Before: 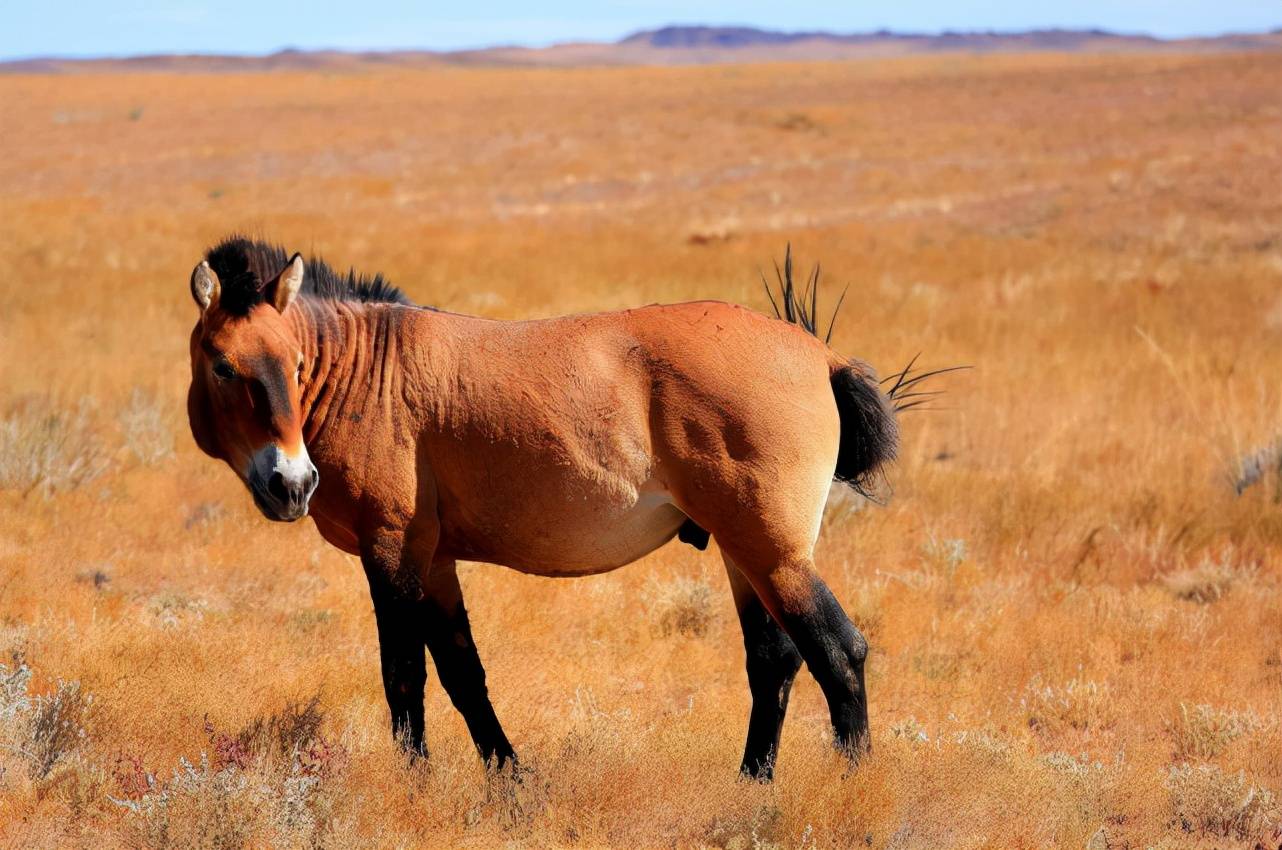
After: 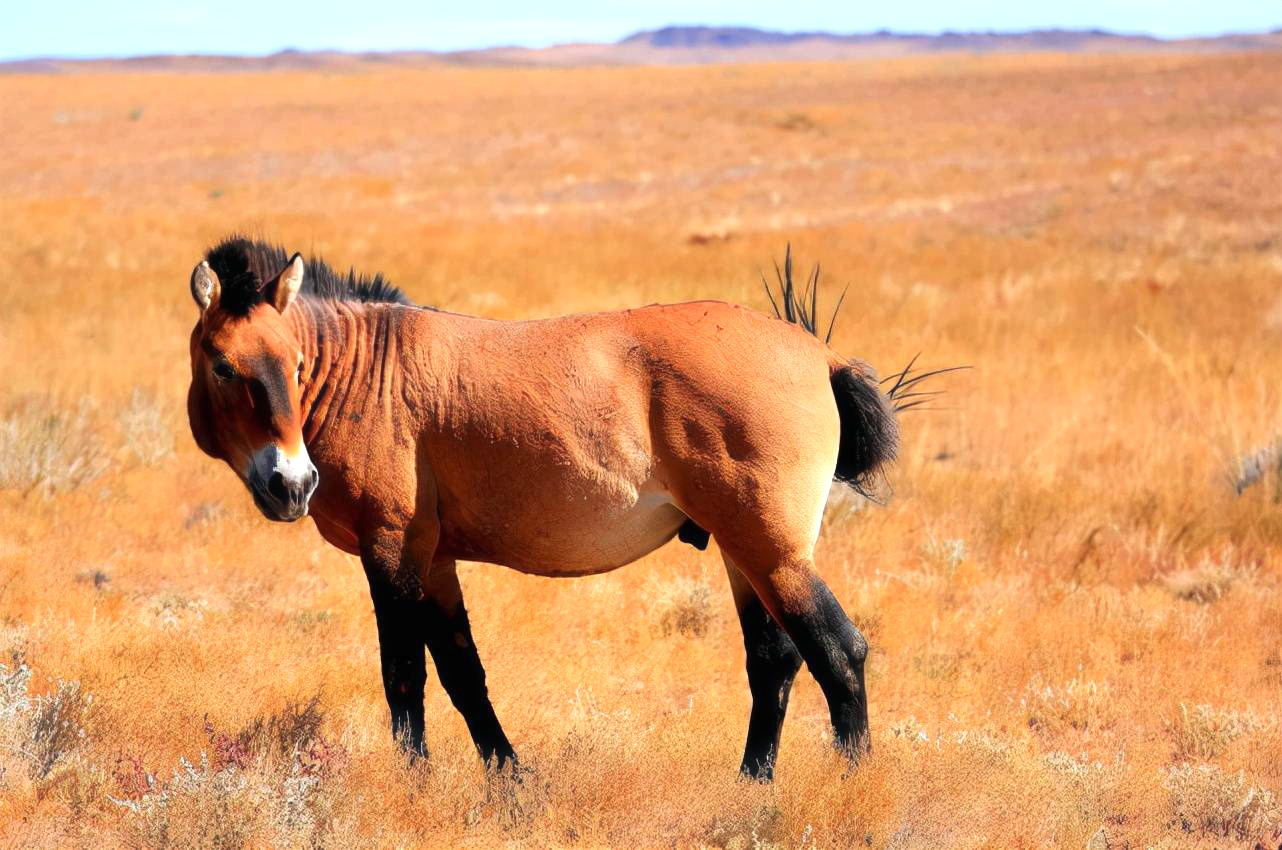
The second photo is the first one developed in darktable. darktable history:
haze removal: strength -0.05
exposure: black level correction 0, exposure 0.5 EV, compensate exposure bias true, compensate highlight preservation false
